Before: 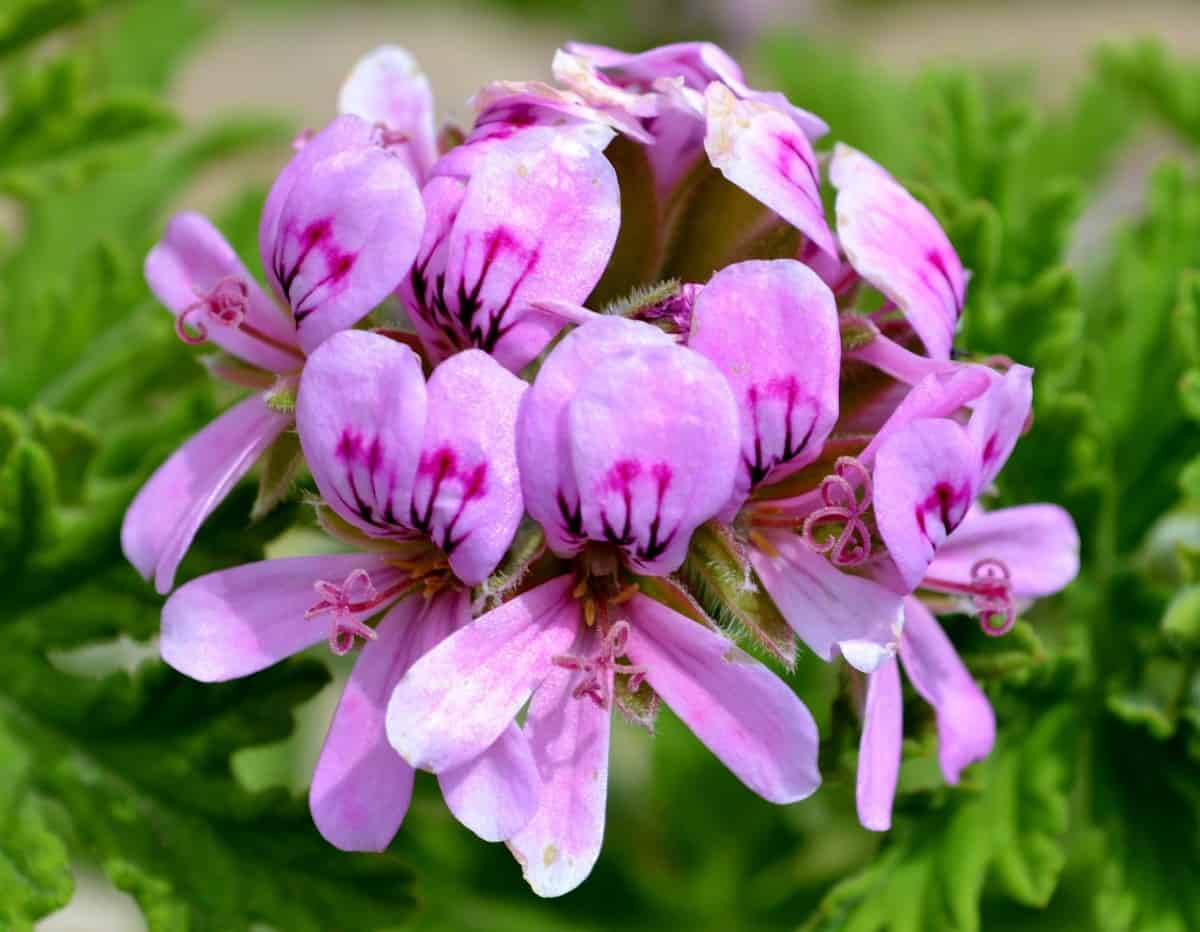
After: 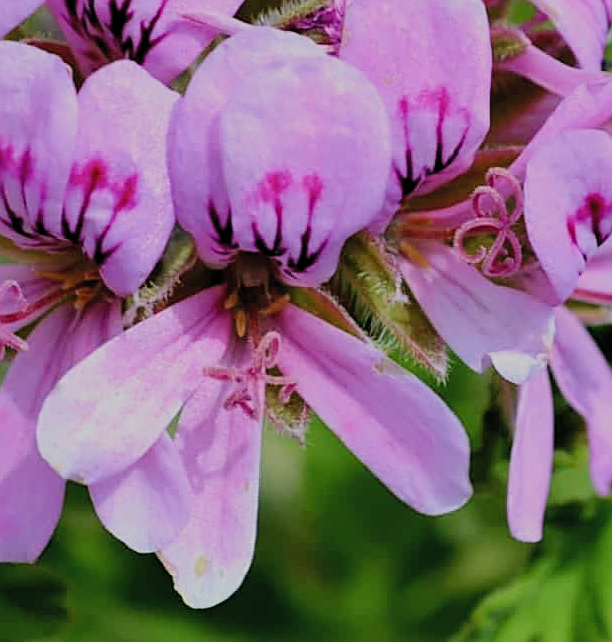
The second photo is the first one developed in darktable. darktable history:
filmic rgb: black relative exposure -7.25 EV, white relative exposure 5.09 EV, hardness 3.21, color science v5 (2021), contrast in shadows safe, contrast in highlights safe
sharpen: on, module defaults
crop and rotate: left 29.158%, top 31.047%, right 19.838%
